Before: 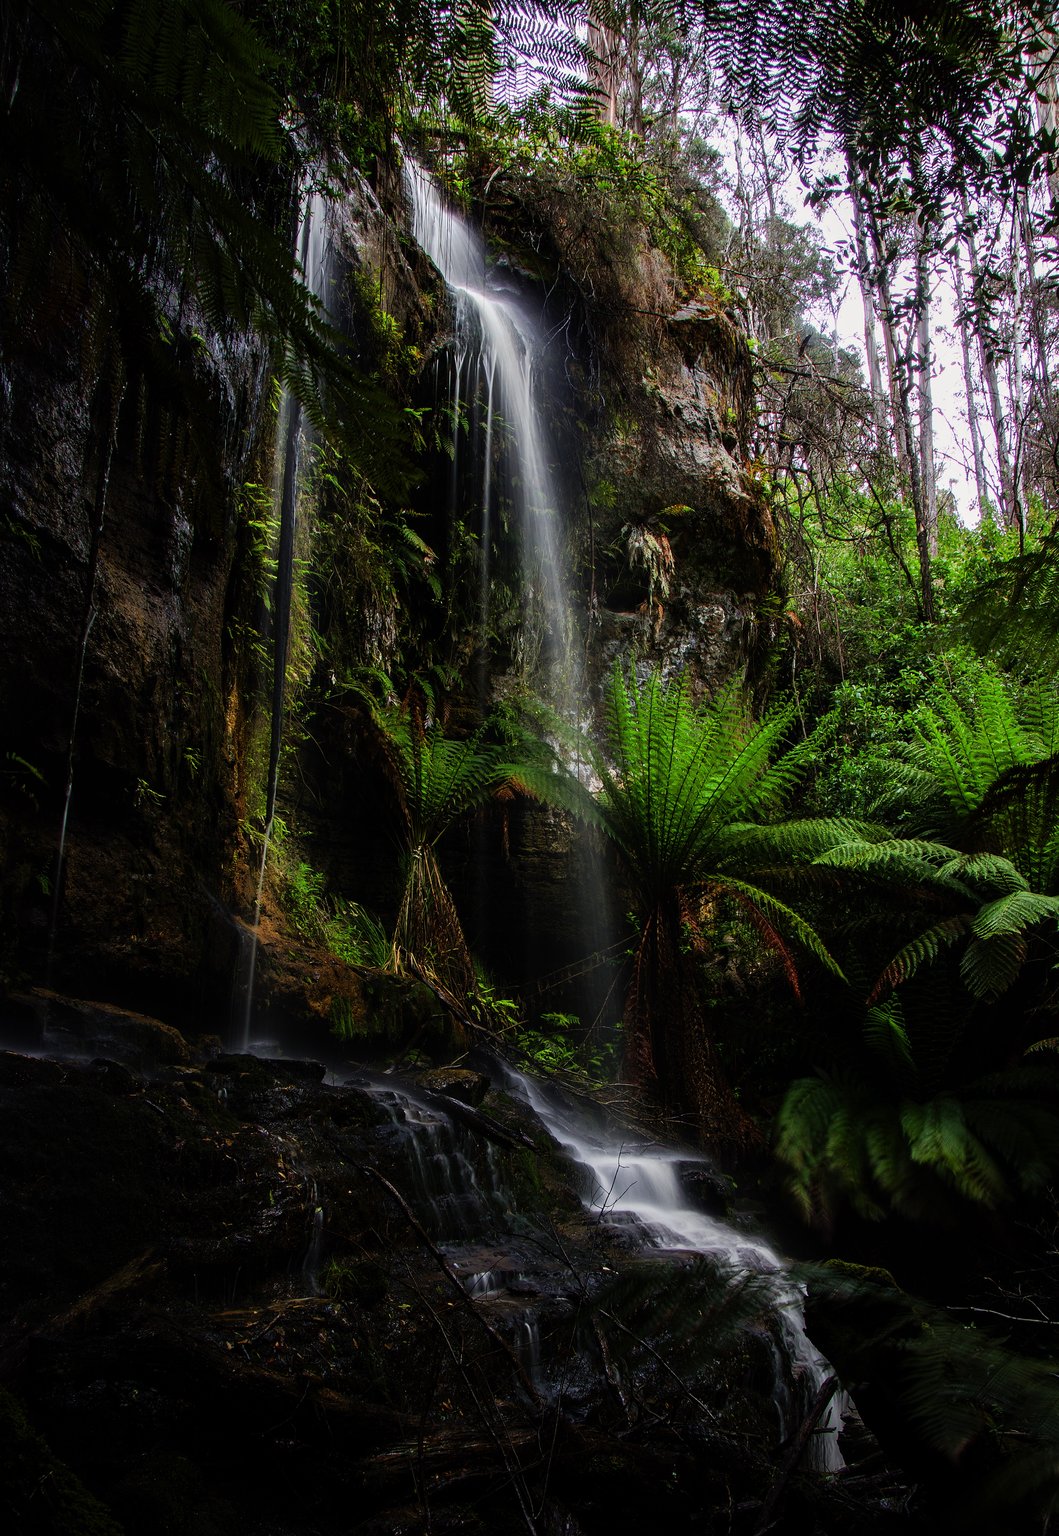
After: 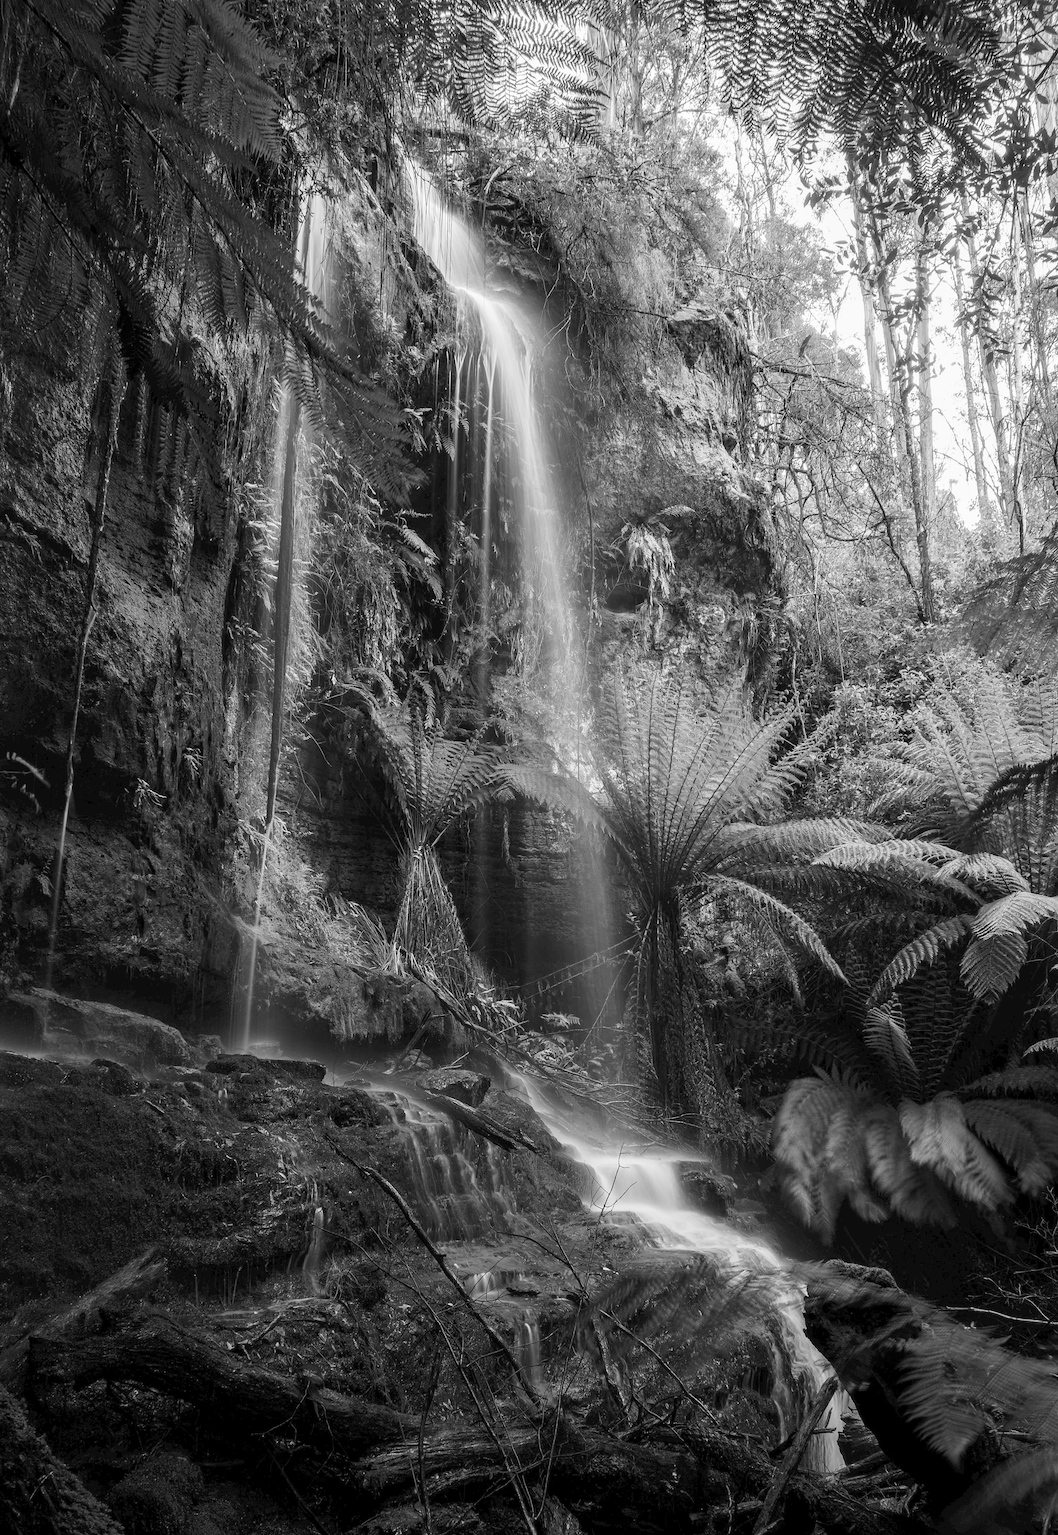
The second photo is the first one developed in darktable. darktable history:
monochrome: on, module defaults
white balance: red 1.123, blue 0.83
